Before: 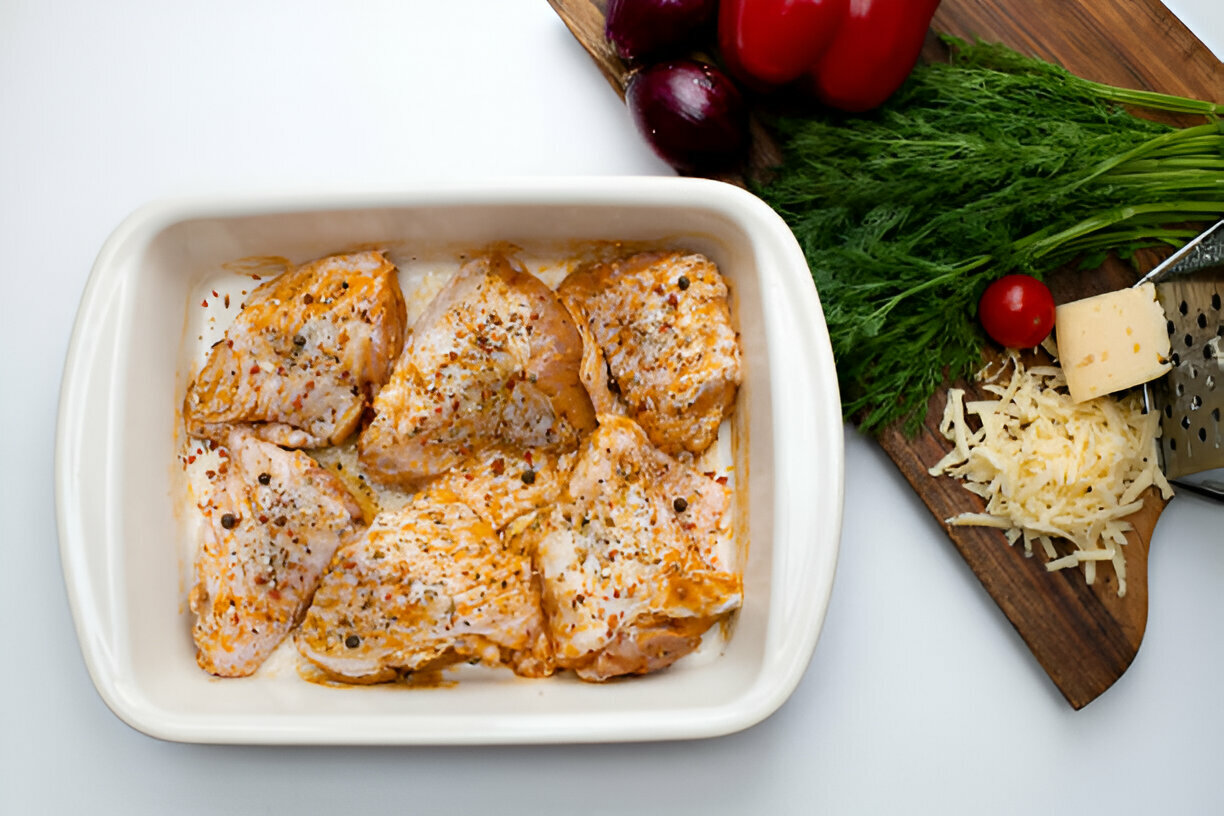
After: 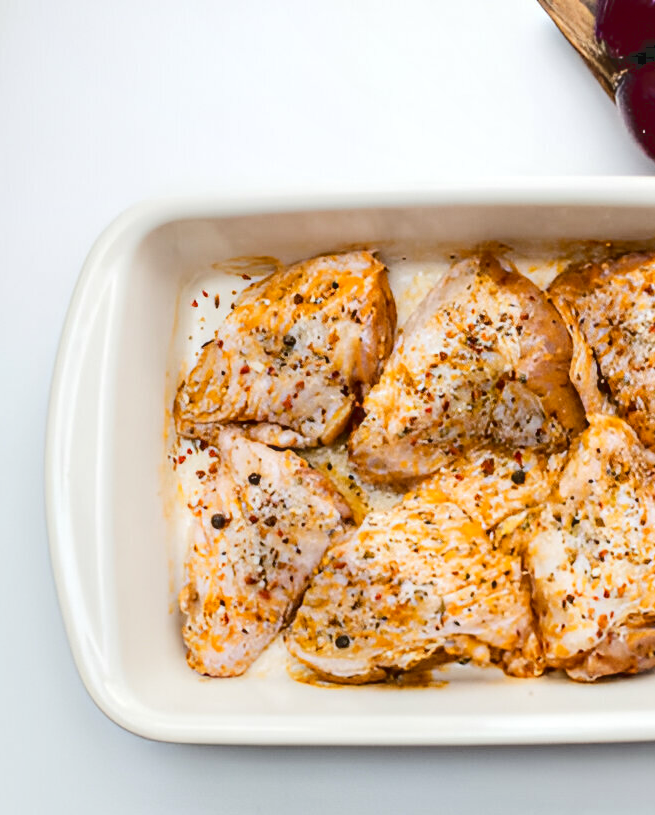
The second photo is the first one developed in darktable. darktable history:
tone curve: curves: ch0 [(0, 0) (0.003, 0.077) (0.011, 0.078) (0.025, 0.078) (0.044, 0.08) (0.069, 0.088) (0.1, 0.102) (0.136, 0.12) (0.177, 0.148) (0.224, 0.191) (0.277, 0.261) (0.335, 0.335) (0.399, 0.419) (0.468, 0.522) (0.543, 0.611) (0.623, 0.702) (0.709, 0.779) (0.801, 0.855) (0.898, 0.918) (1, 1)], color space Lab, linked channels, preserve colors none
crop: left 0.892%, right 45.574%, bottom 0.084%
local contrast: on, module defaults
